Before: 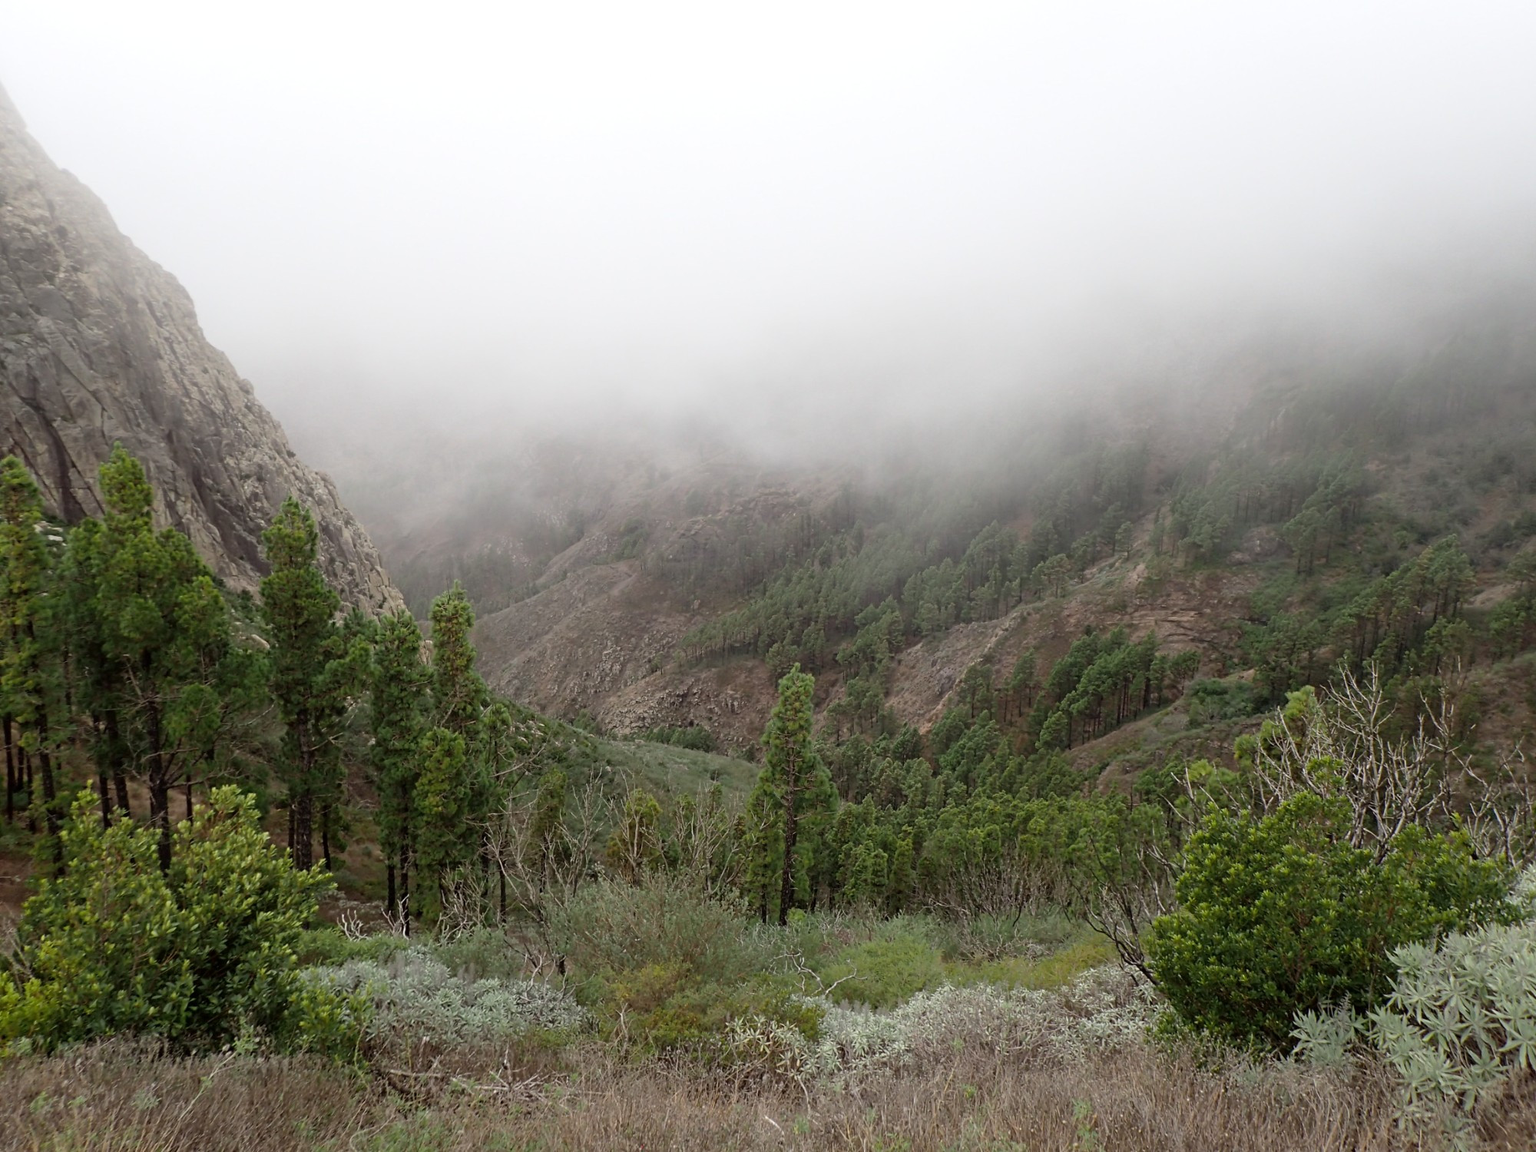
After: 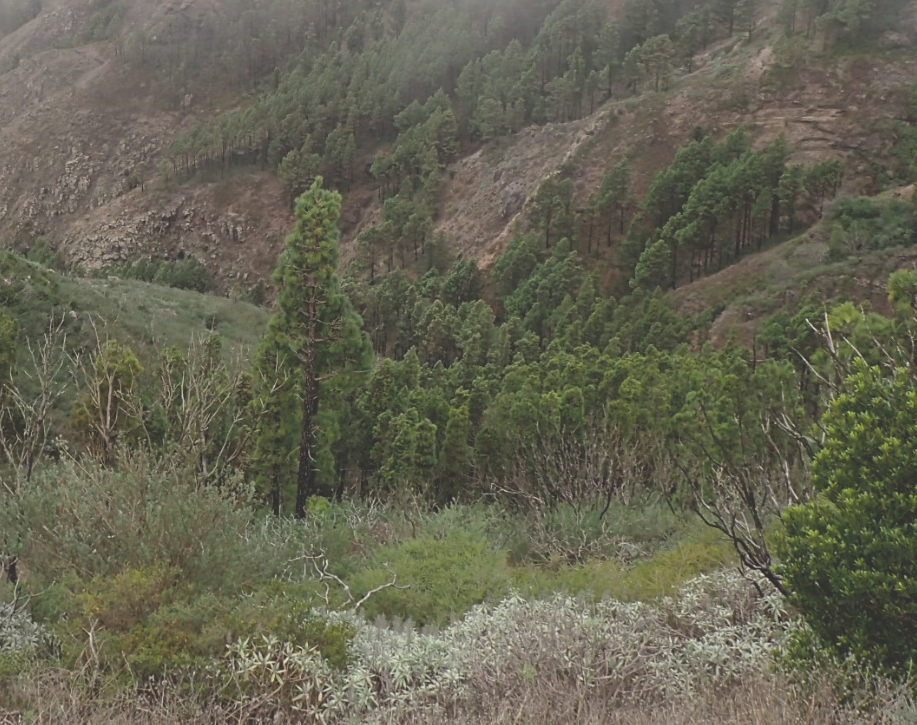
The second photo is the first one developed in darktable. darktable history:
crop: left 35.976%, top 45.819%, right 18.162%, bottom 5.807%
exposure: black level correction -0.028, compensate highlight preservation false
